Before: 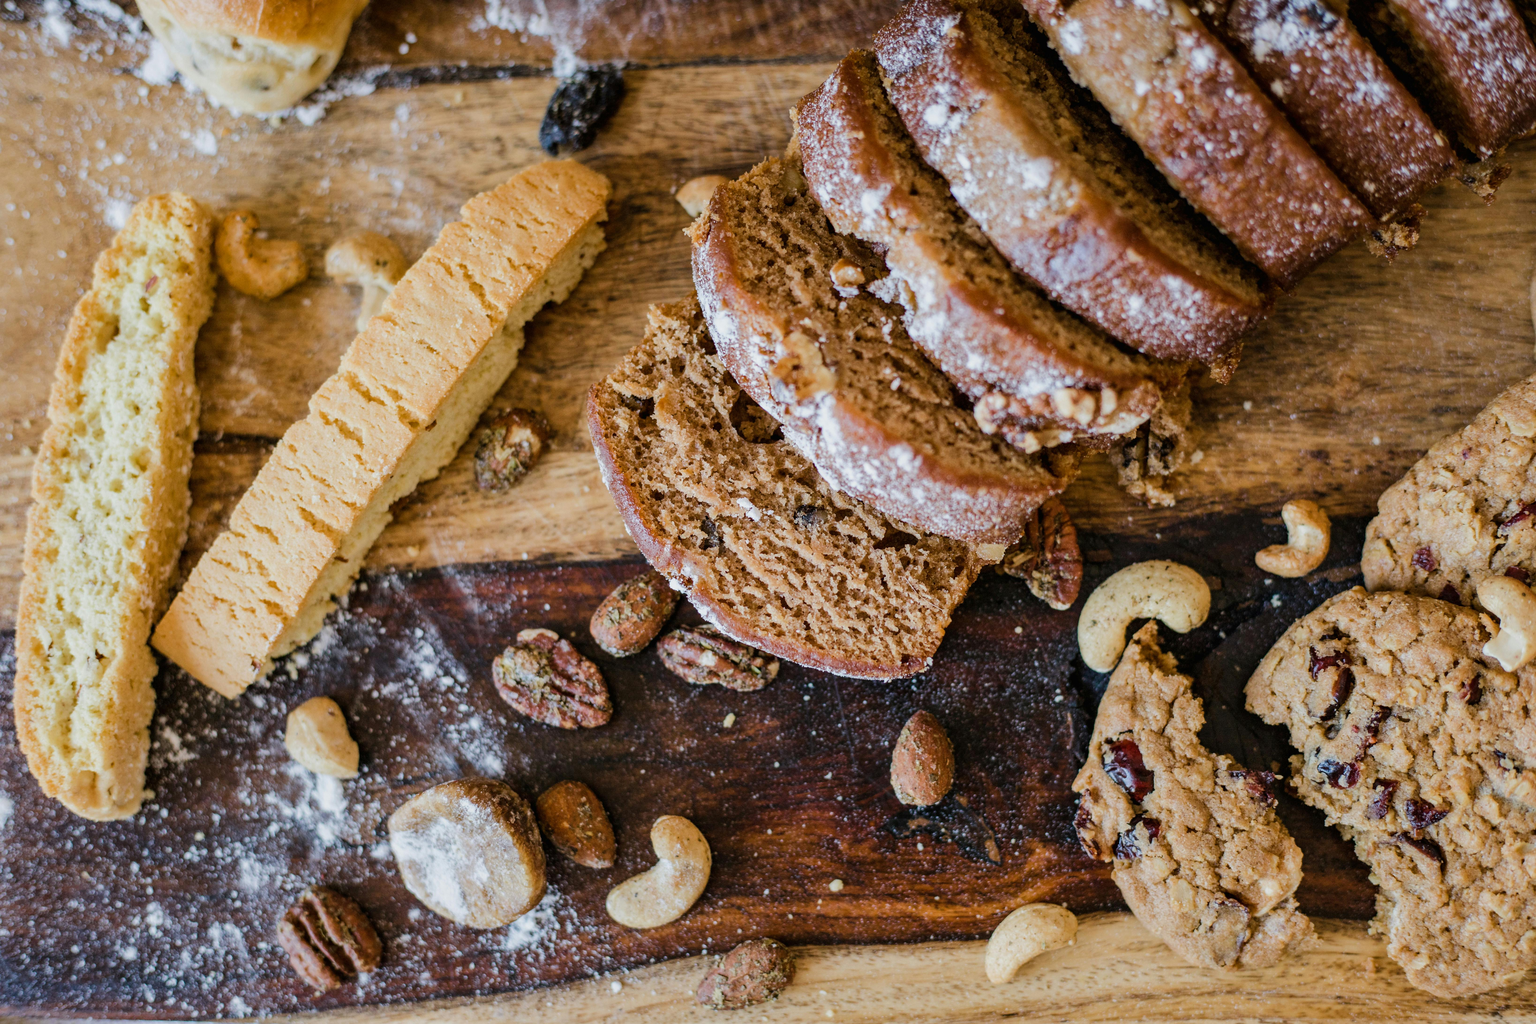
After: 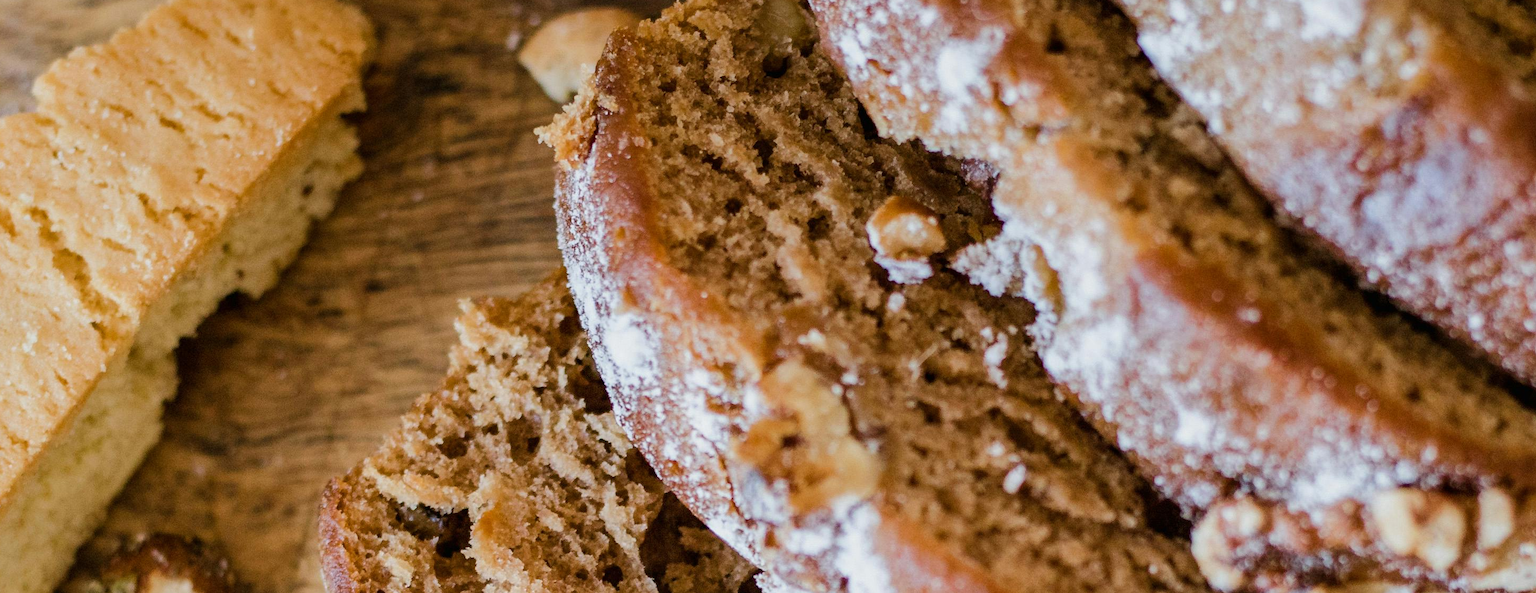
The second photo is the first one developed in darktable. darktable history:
crop: left 29.041%, top 16.79%, right 26.625%, bottom 57.492%
